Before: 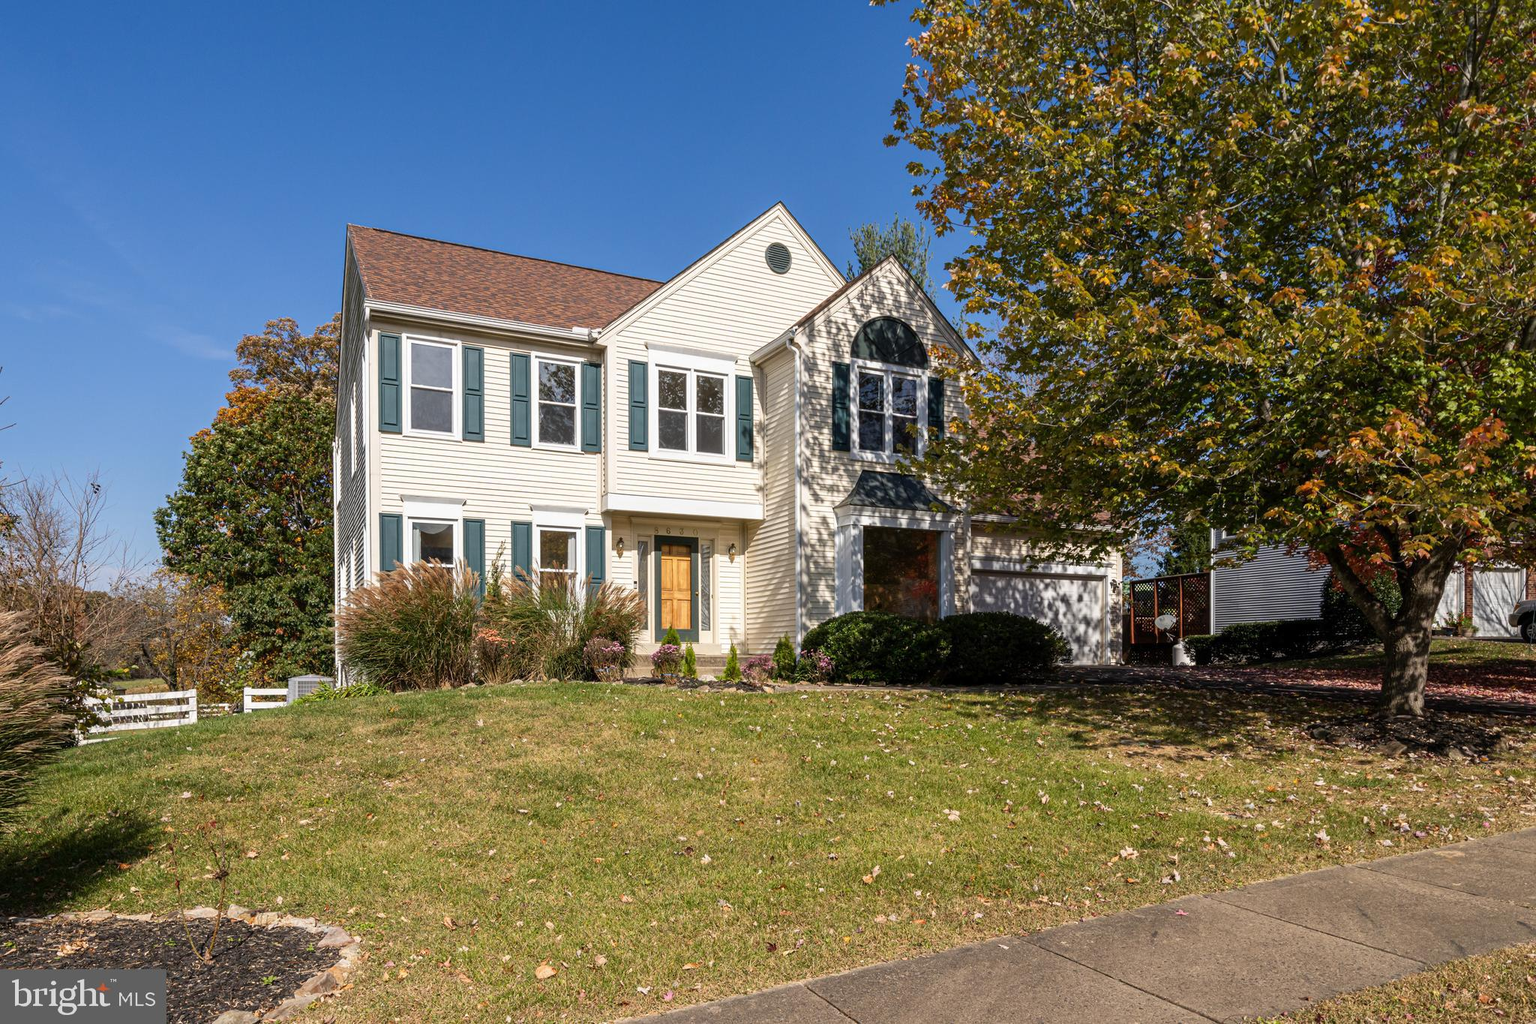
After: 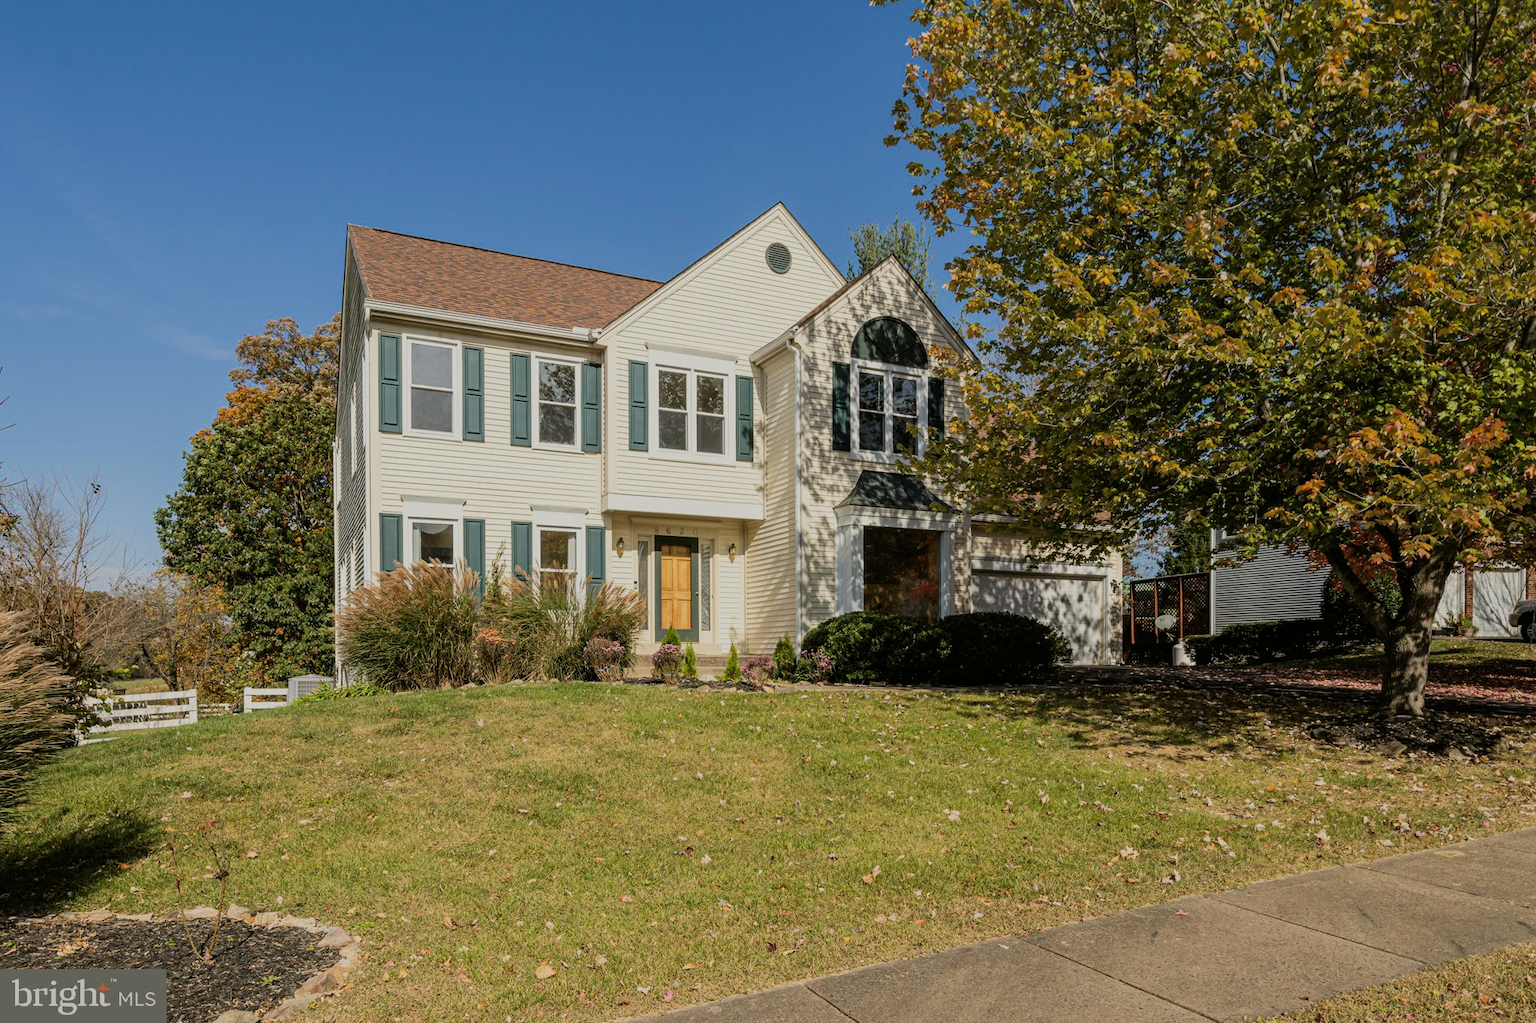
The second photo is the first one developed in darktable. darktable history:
color balance: mode lift, gamma, gain (sRGB), lift [1.04, 1, 1, 0.97], gamma [1.01, 1, 1, 0.97], gain [0.96, 1, 1, 0.97]
filmic rgb: black relative exposure -7.48 EV, white relative exposure 4.83 EV, hardness 3.4, color science v6 (2022)
